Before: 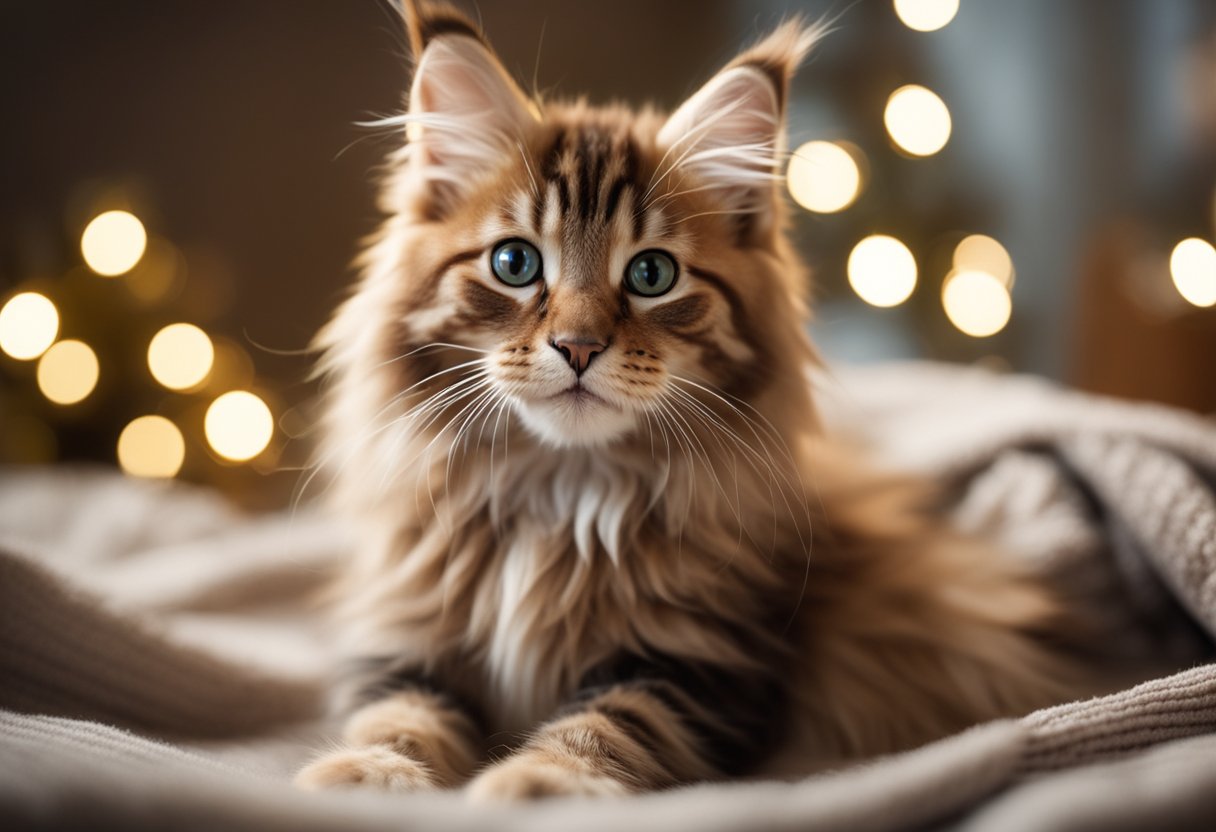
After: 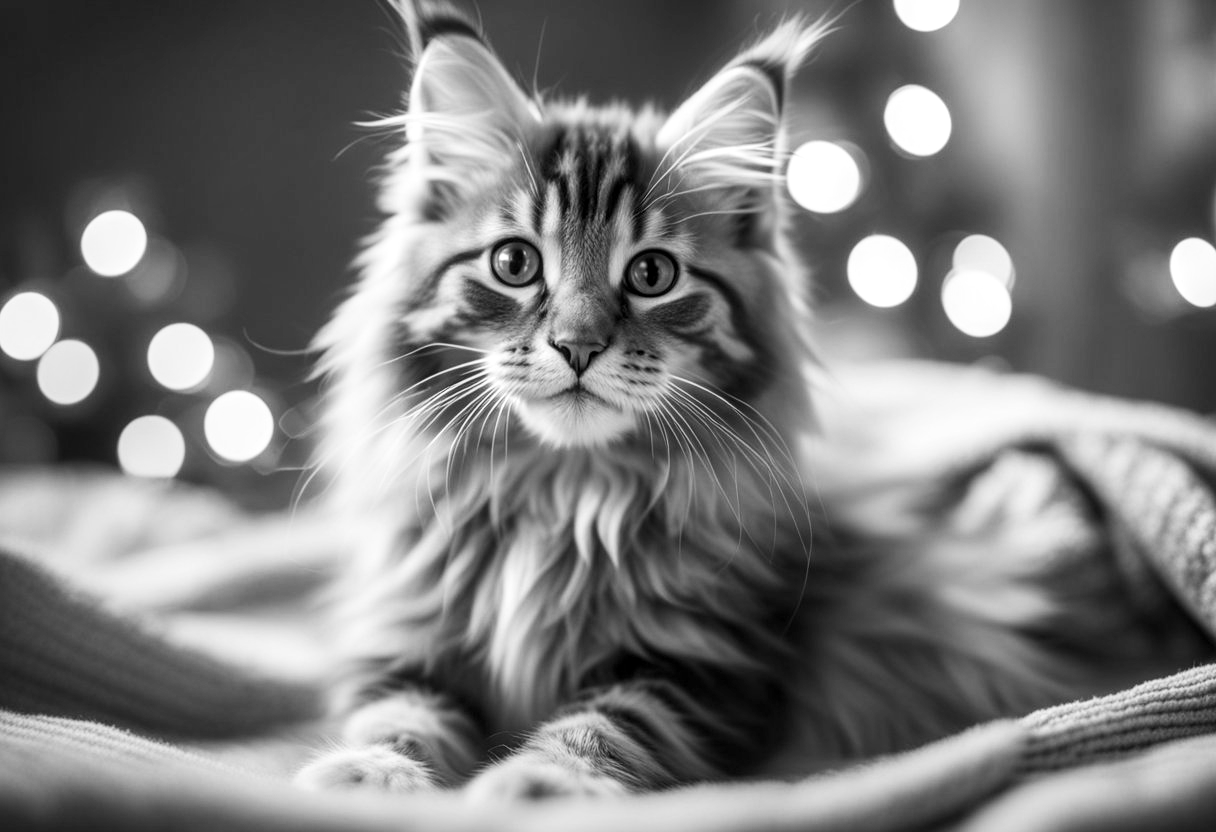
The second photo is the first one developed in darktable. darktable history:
contrast brightness saturation: contrast 0.2, brightness 0.15, saturation 0.14
local contrast: detail 130%
monochrome: on, module defaults
